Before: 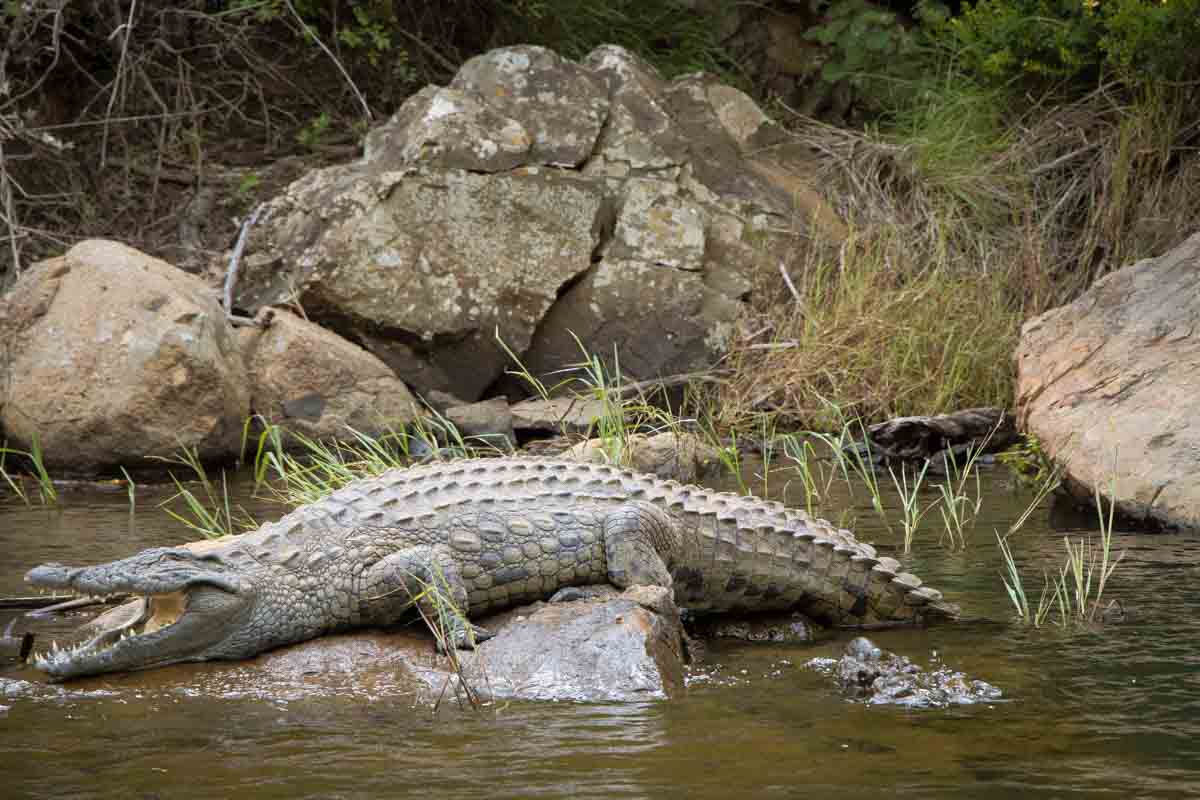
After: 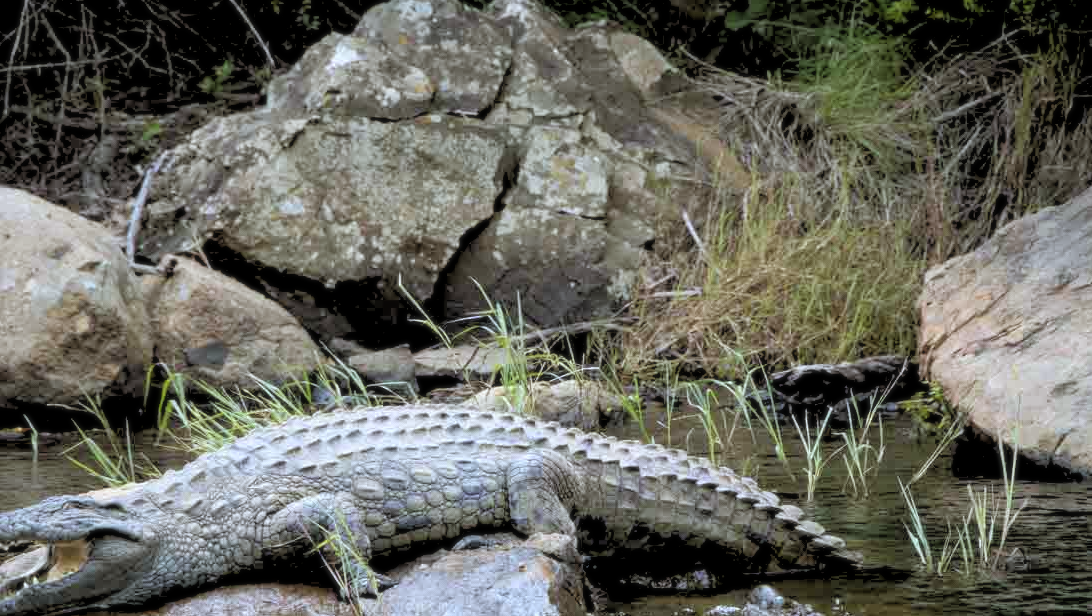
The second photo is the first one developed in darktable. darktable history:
shadows and highlights: shadows 20.55, highlights -20.99, soften with gaussian
crop: left 8.155%, top 6.611%, bottom 15.385%
soften: size 10%, saturation 50%, brightness 0.2 EV, mix 10%
white balance: red 0.924, blue 1.095
rgb levels: levels [[0.029, 0.461, 0.922], [0, 0.5, 1], [0, 0.5, 1]]
